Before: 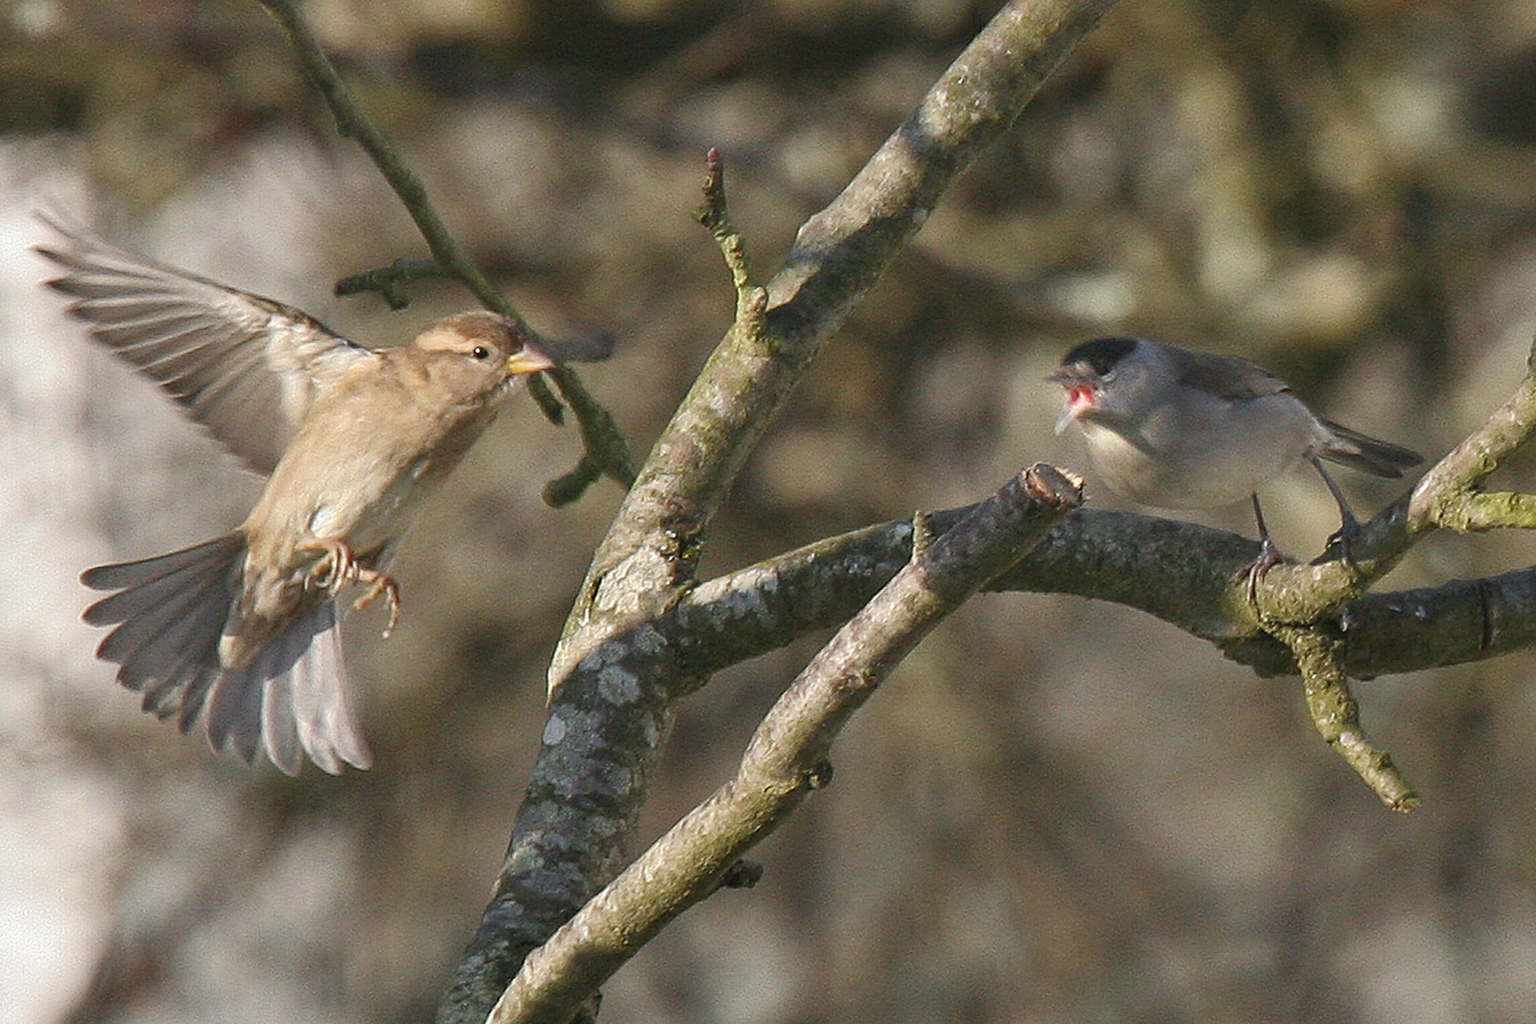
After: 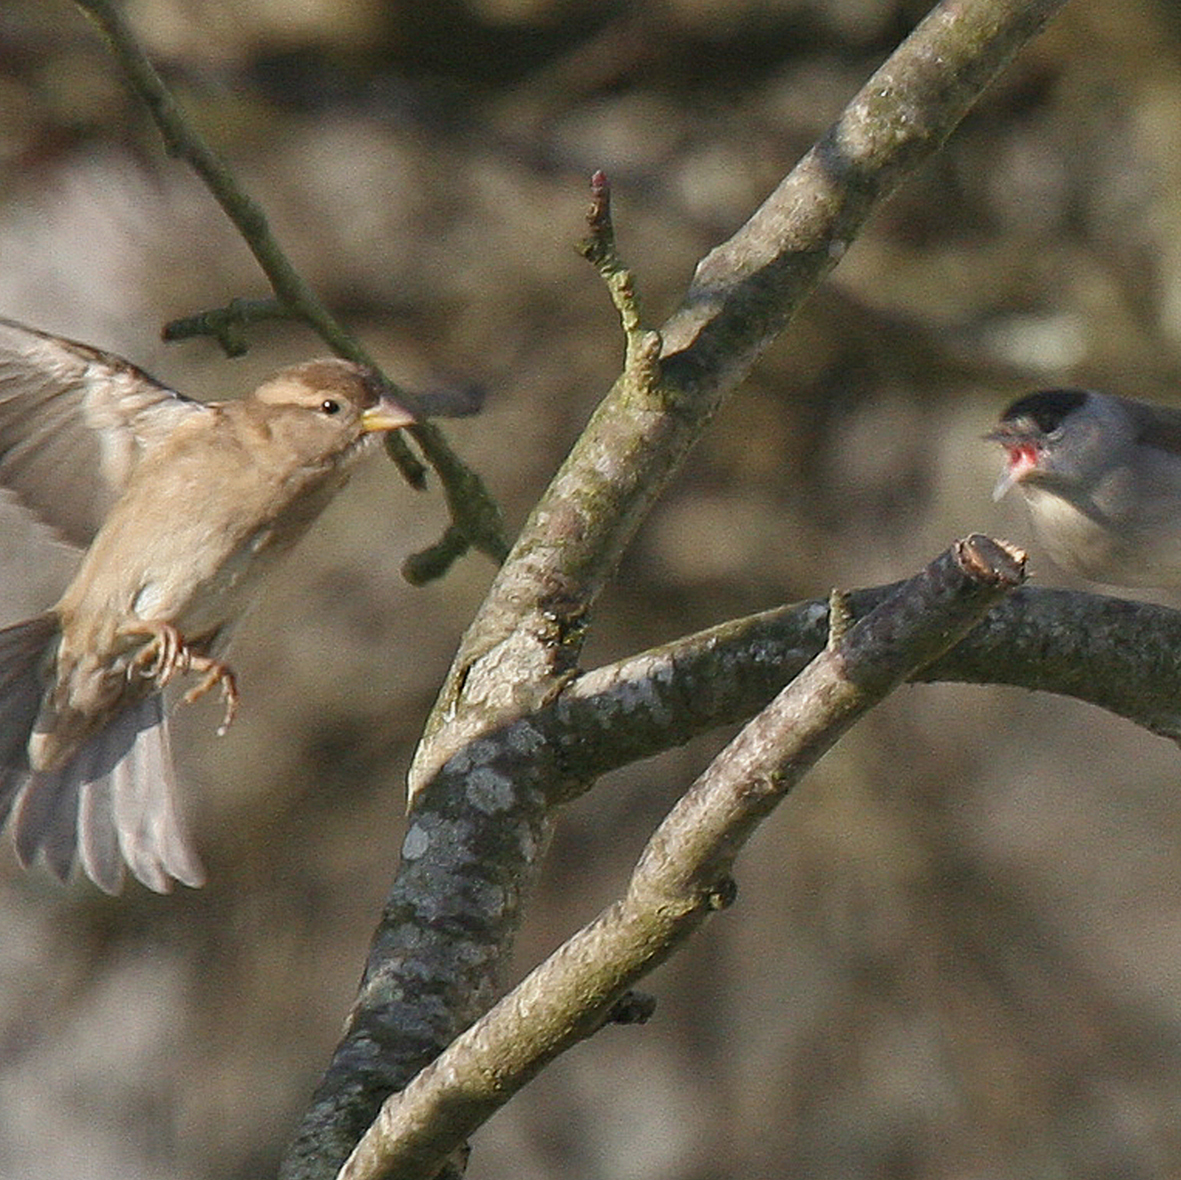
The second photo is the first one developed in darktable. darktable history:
exposure: black level correction 0.001, exposure -0.125 EV, compensate exposure bias true, compensate highlight preservation false
crop and rotate: left 12.673%, right 20.66%
